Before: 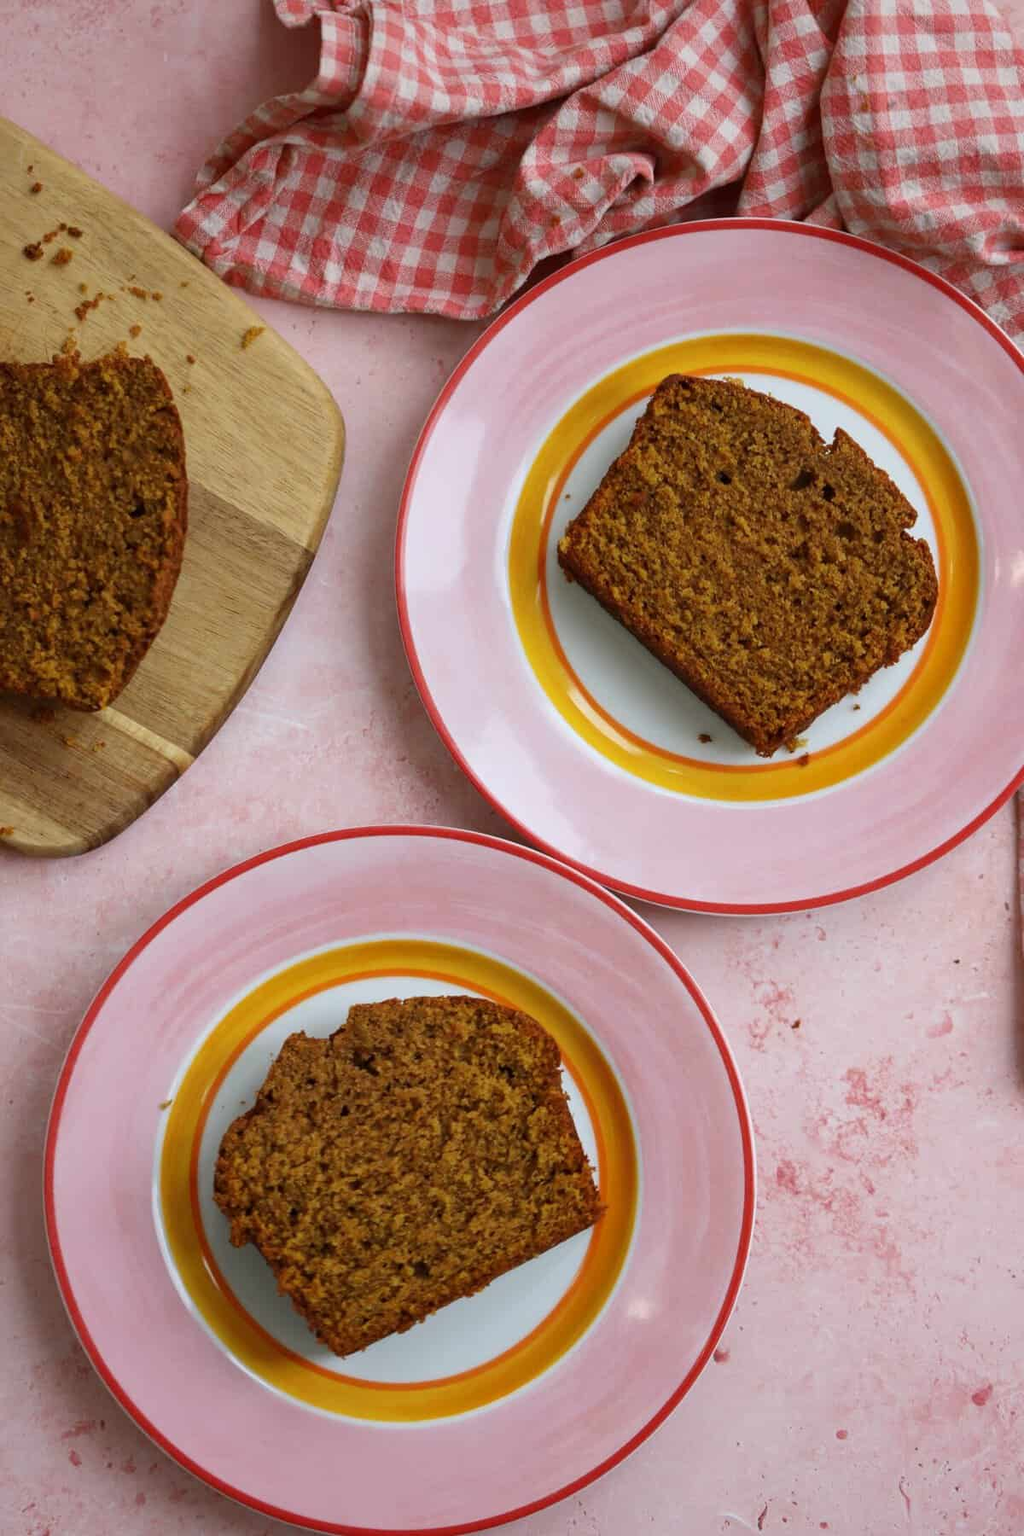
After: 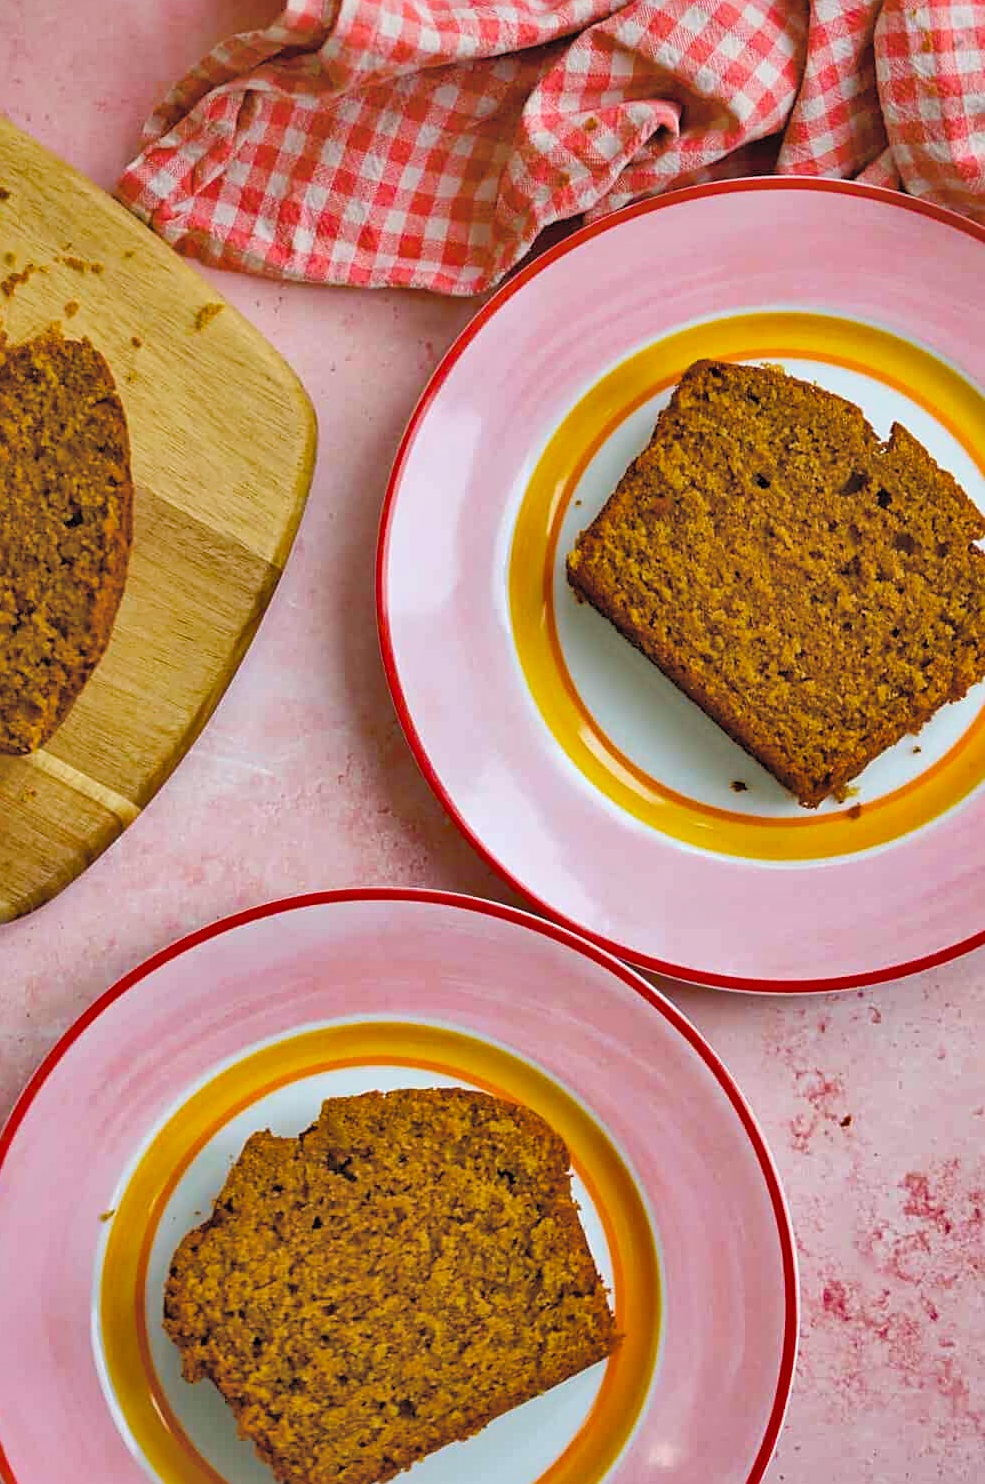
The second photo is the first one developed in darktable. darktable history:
color balance rgb: perceptual saturation grading › global saturation 27.26%, perceptual saturation grading › highlights -27.709%, perceptual saturation grading › mid-tones 15.374%, perceptual saturation grading › shadows 33.861%, global vibrance 20%
contrast brightness saturation: brightness 0.289
sharpen: on, module defaults
shadows and highlights: radius 107, shadows 44.57, highlights -66.42, low approximation 0.01, soften with gaussian
crop and rotate: left 7.26%, top 4.397%, right 10.581%, bottom 13.155%
haze removal: compatibility mode true, adaptive false
